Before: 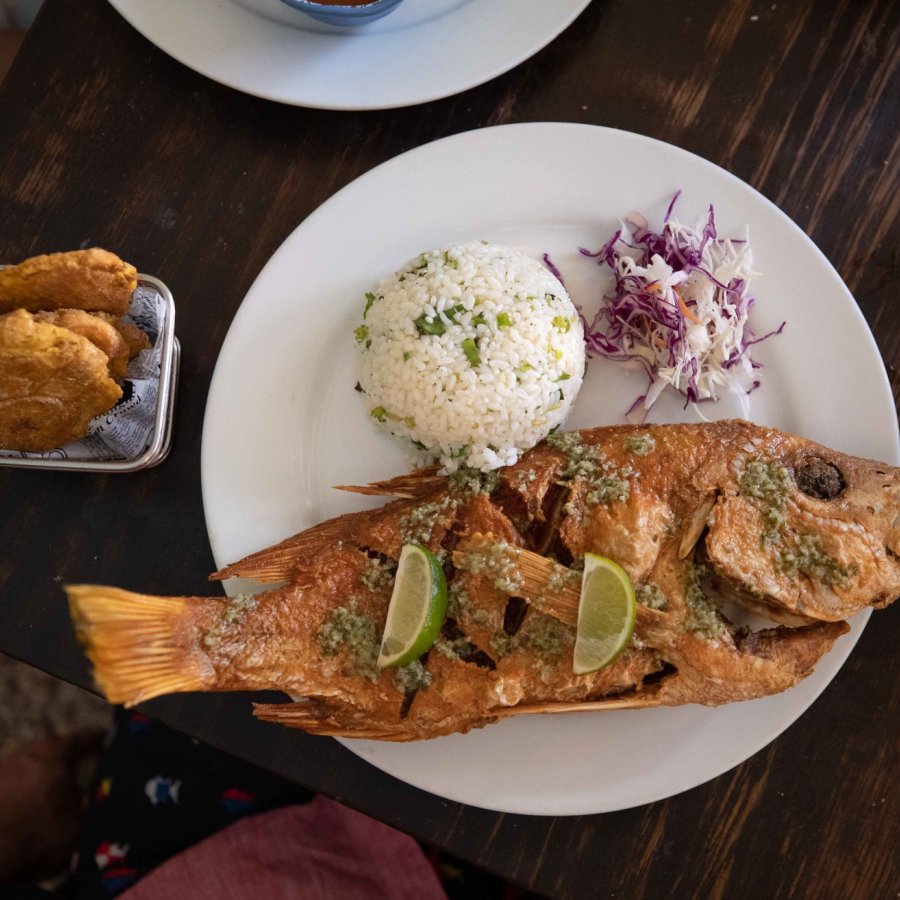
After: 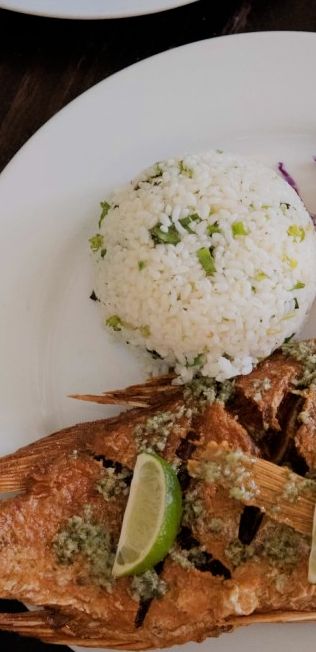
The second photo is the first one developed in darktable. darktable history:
filmic rgb: black relative exposure -6.98 EV, white relative exposure 5.63 EV, hardness 2.86
crop and rotate: left 29.476%, top 10.214%, right 35.32%, bottom 17.333%
shadows and highlights: shadows -10, white point adjustment 1.5, highlights 10
